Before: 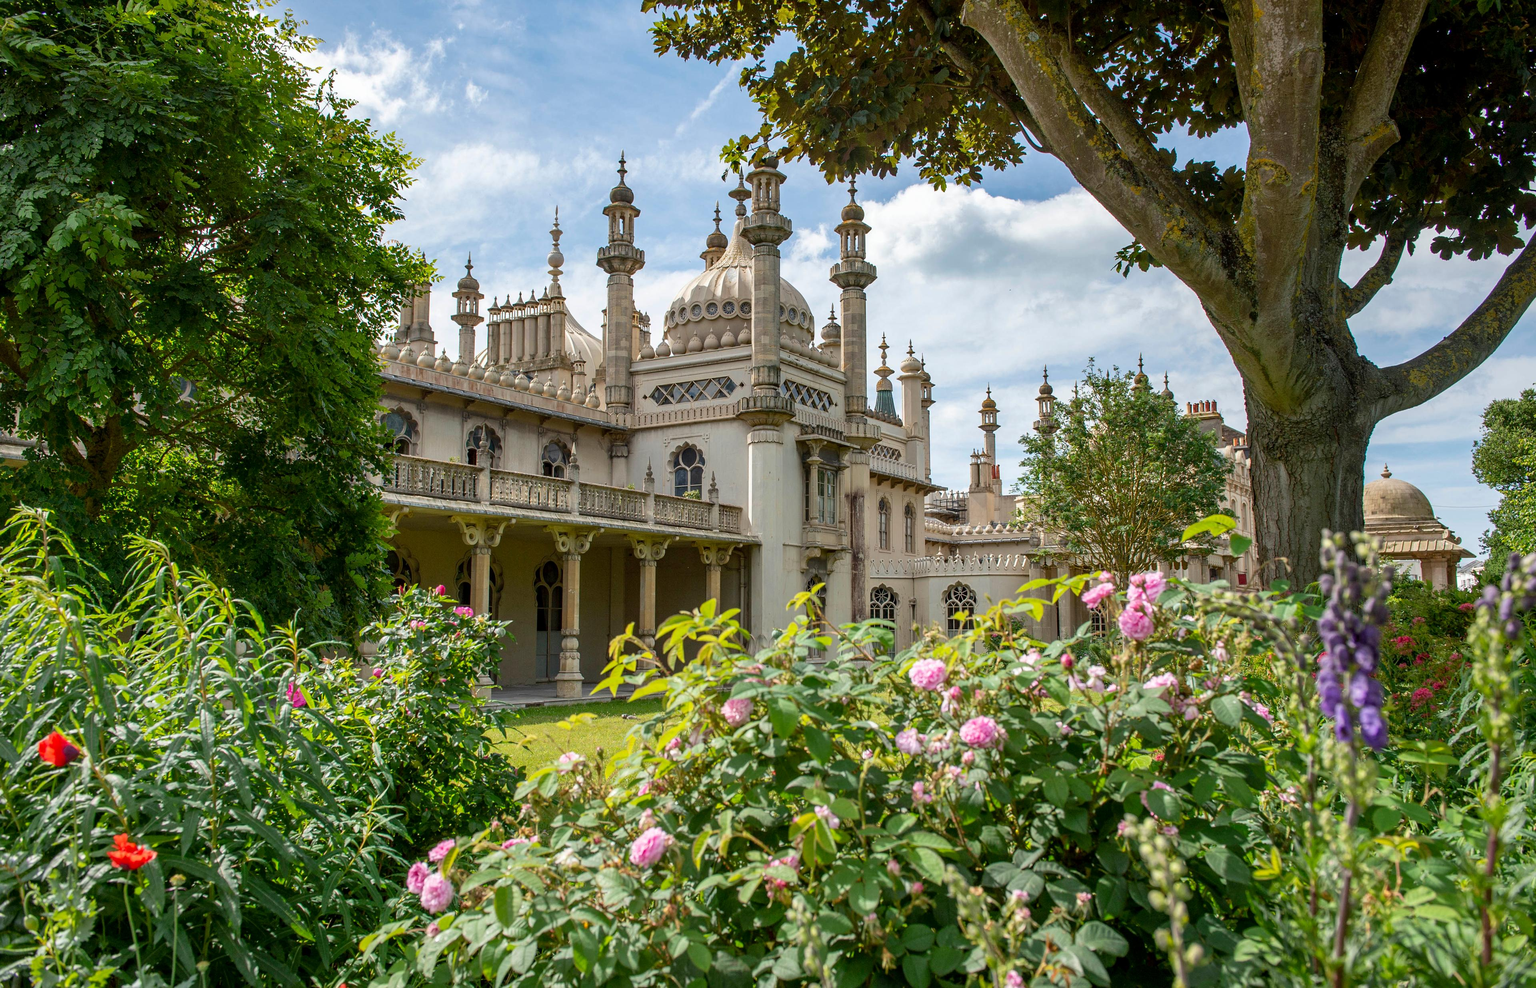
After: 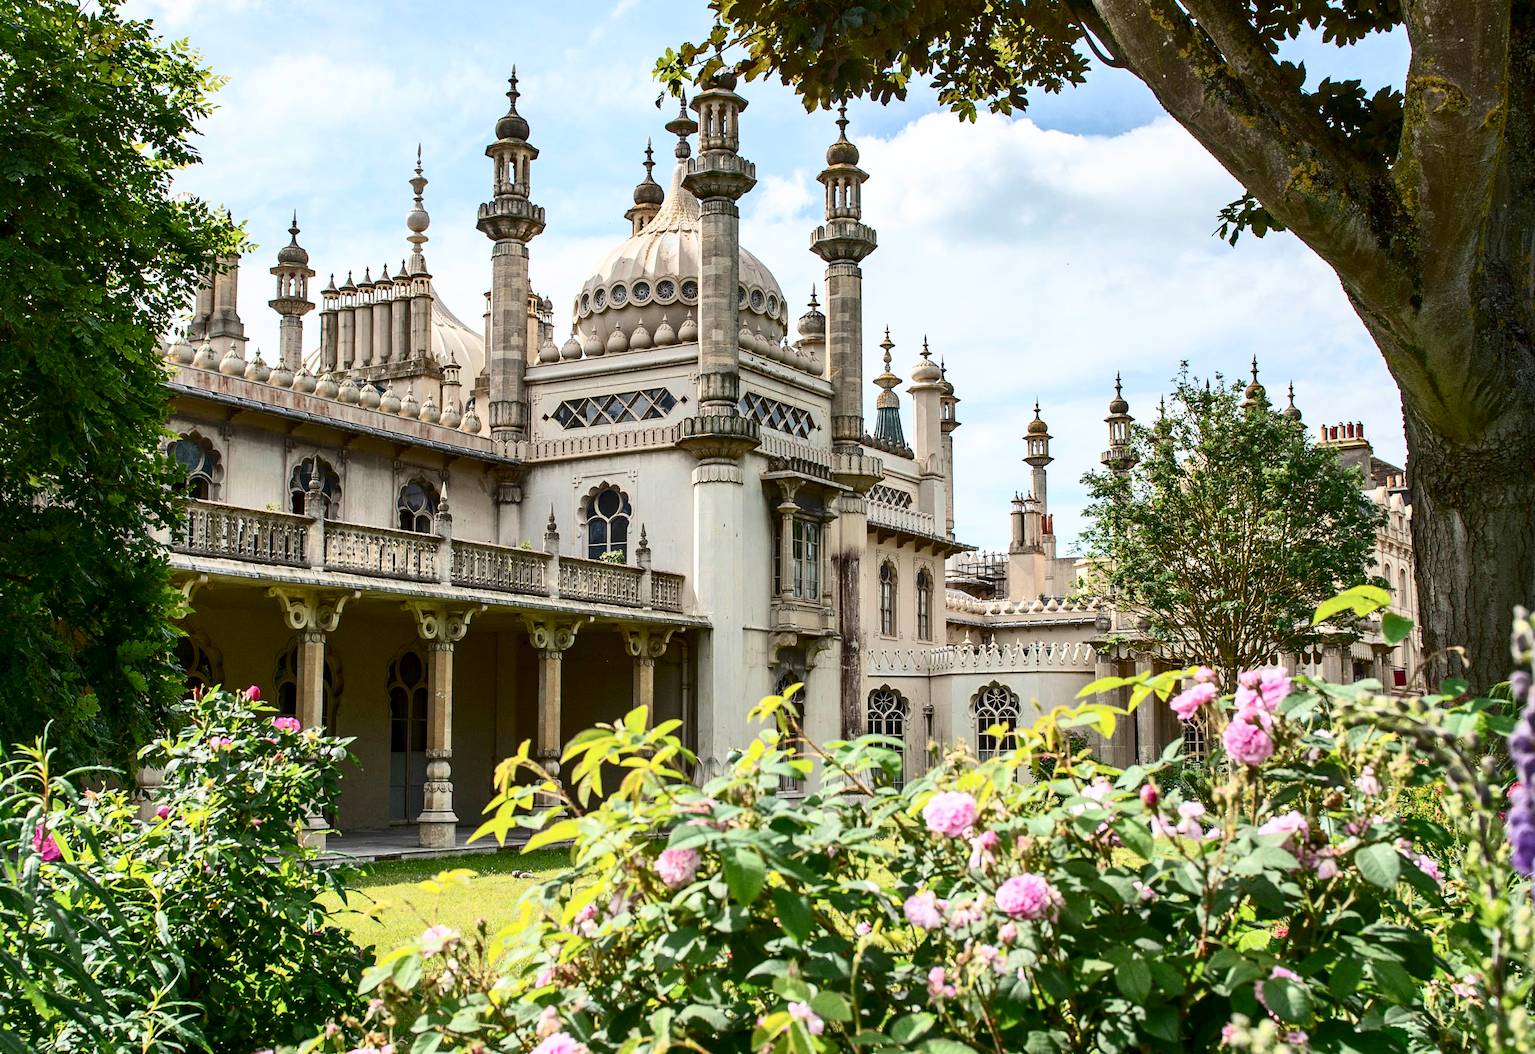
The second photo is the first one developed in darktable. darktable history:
crop and rotate: left 17.172%, top 10.689%, right 12.884%, bottom 14.658%
contrast brightness saturation: contrast 0.389, brightness 0.101
